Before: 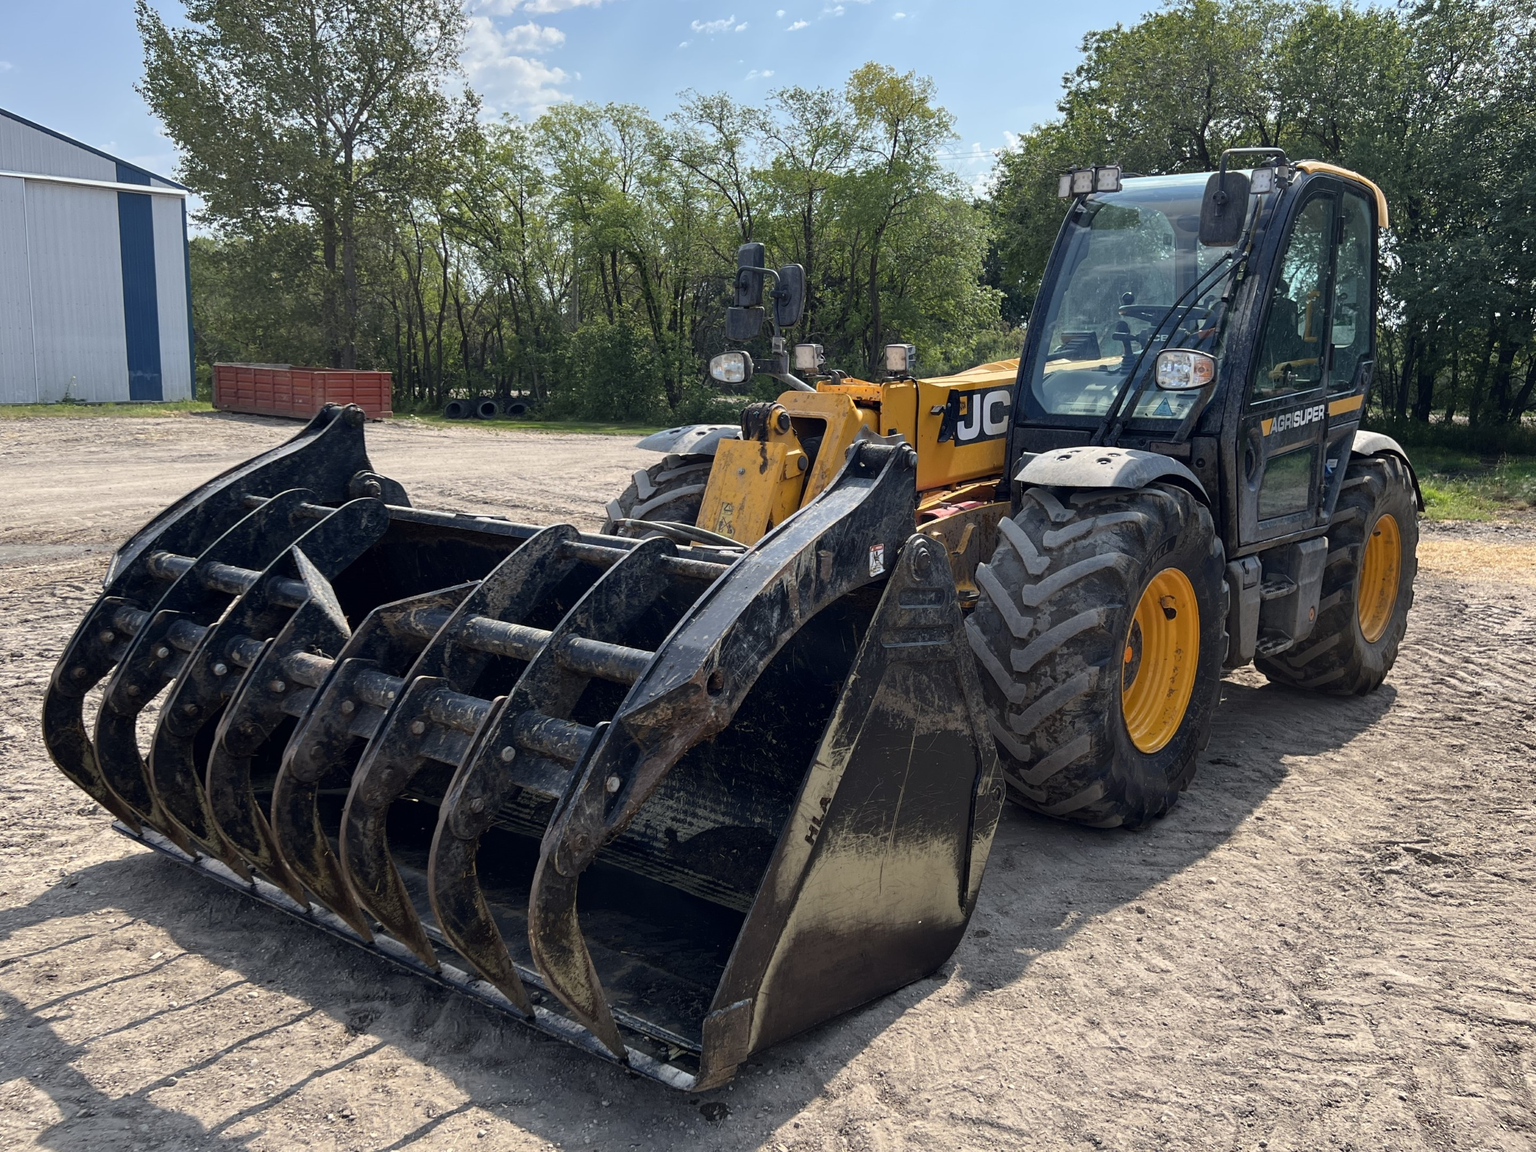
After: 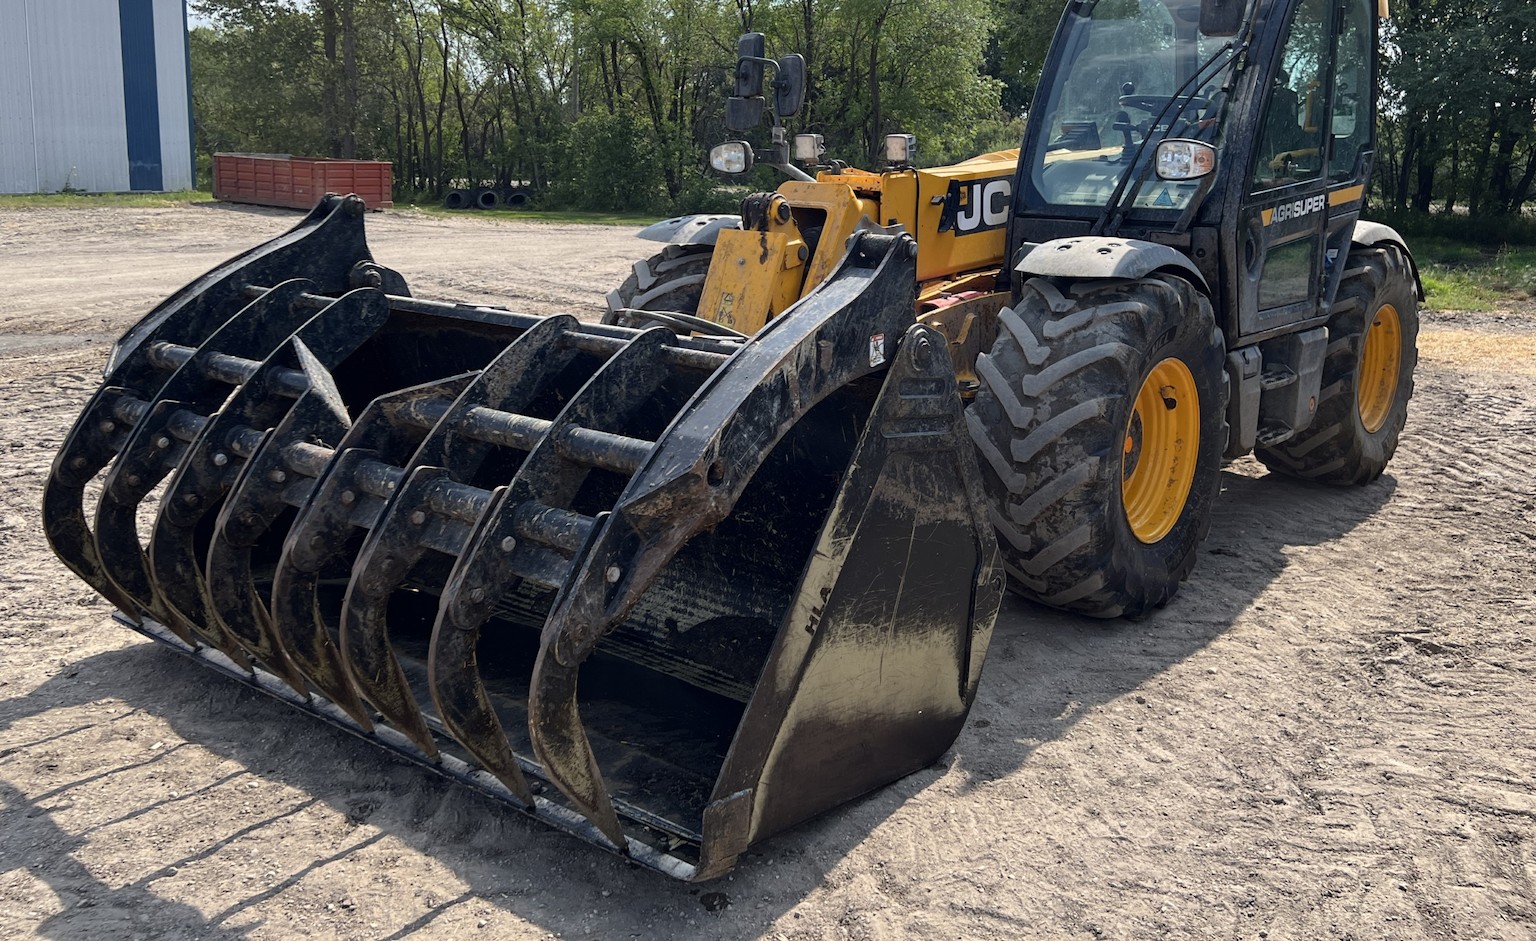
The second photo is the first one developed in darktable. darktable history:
crop and rotate: top 18.286%
